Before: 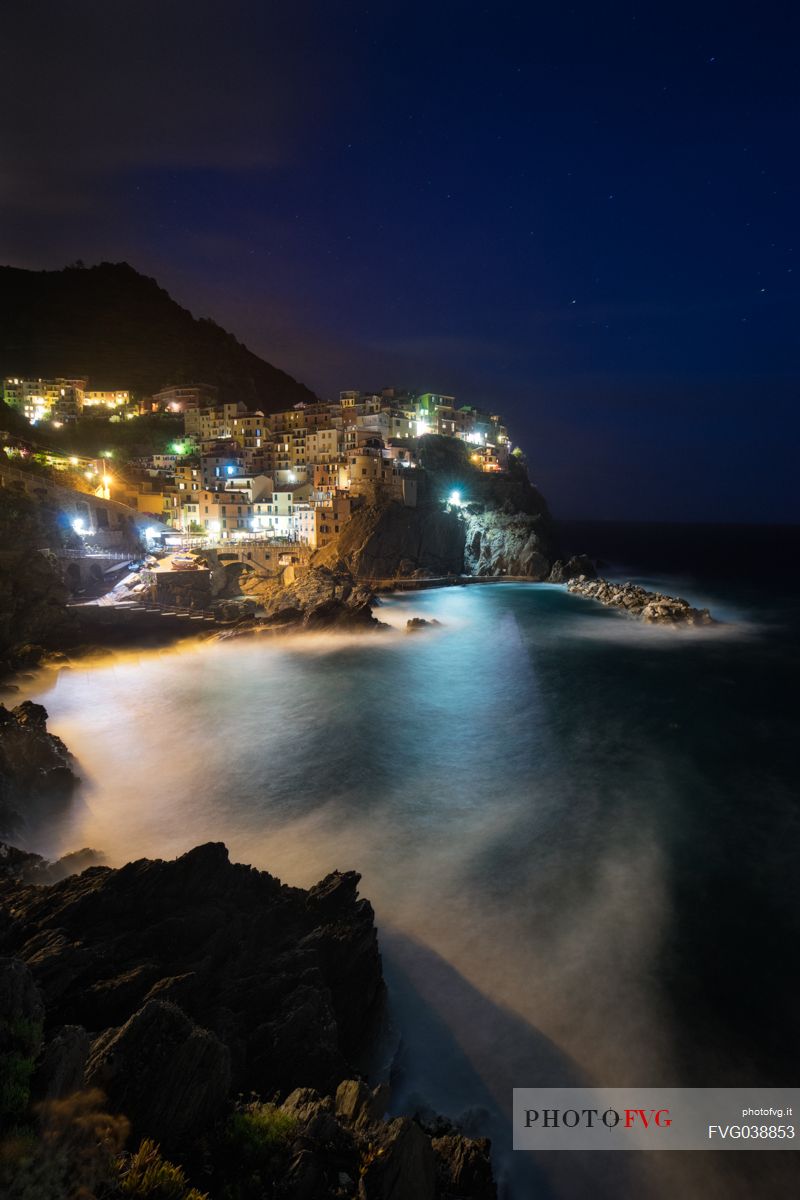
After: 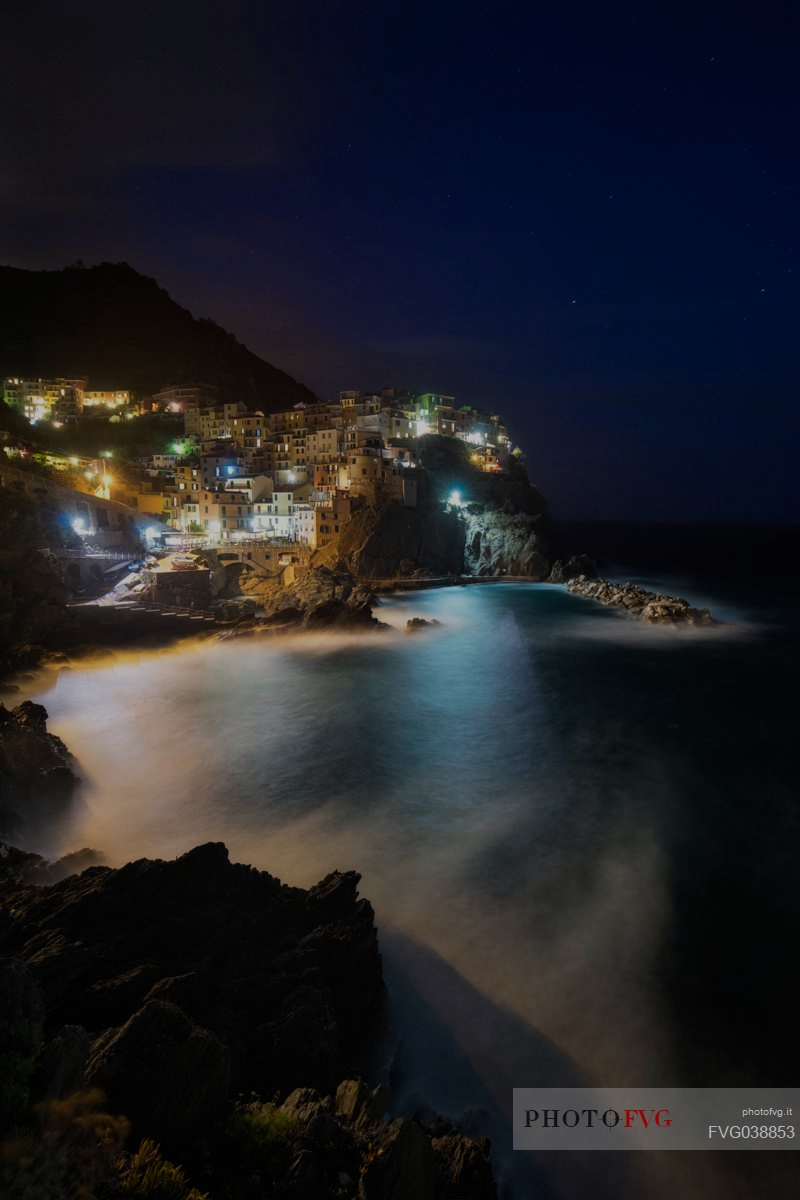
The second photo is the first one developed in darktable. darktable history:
exposure: exposure -0.952 EV, compensate highlight preservation false
